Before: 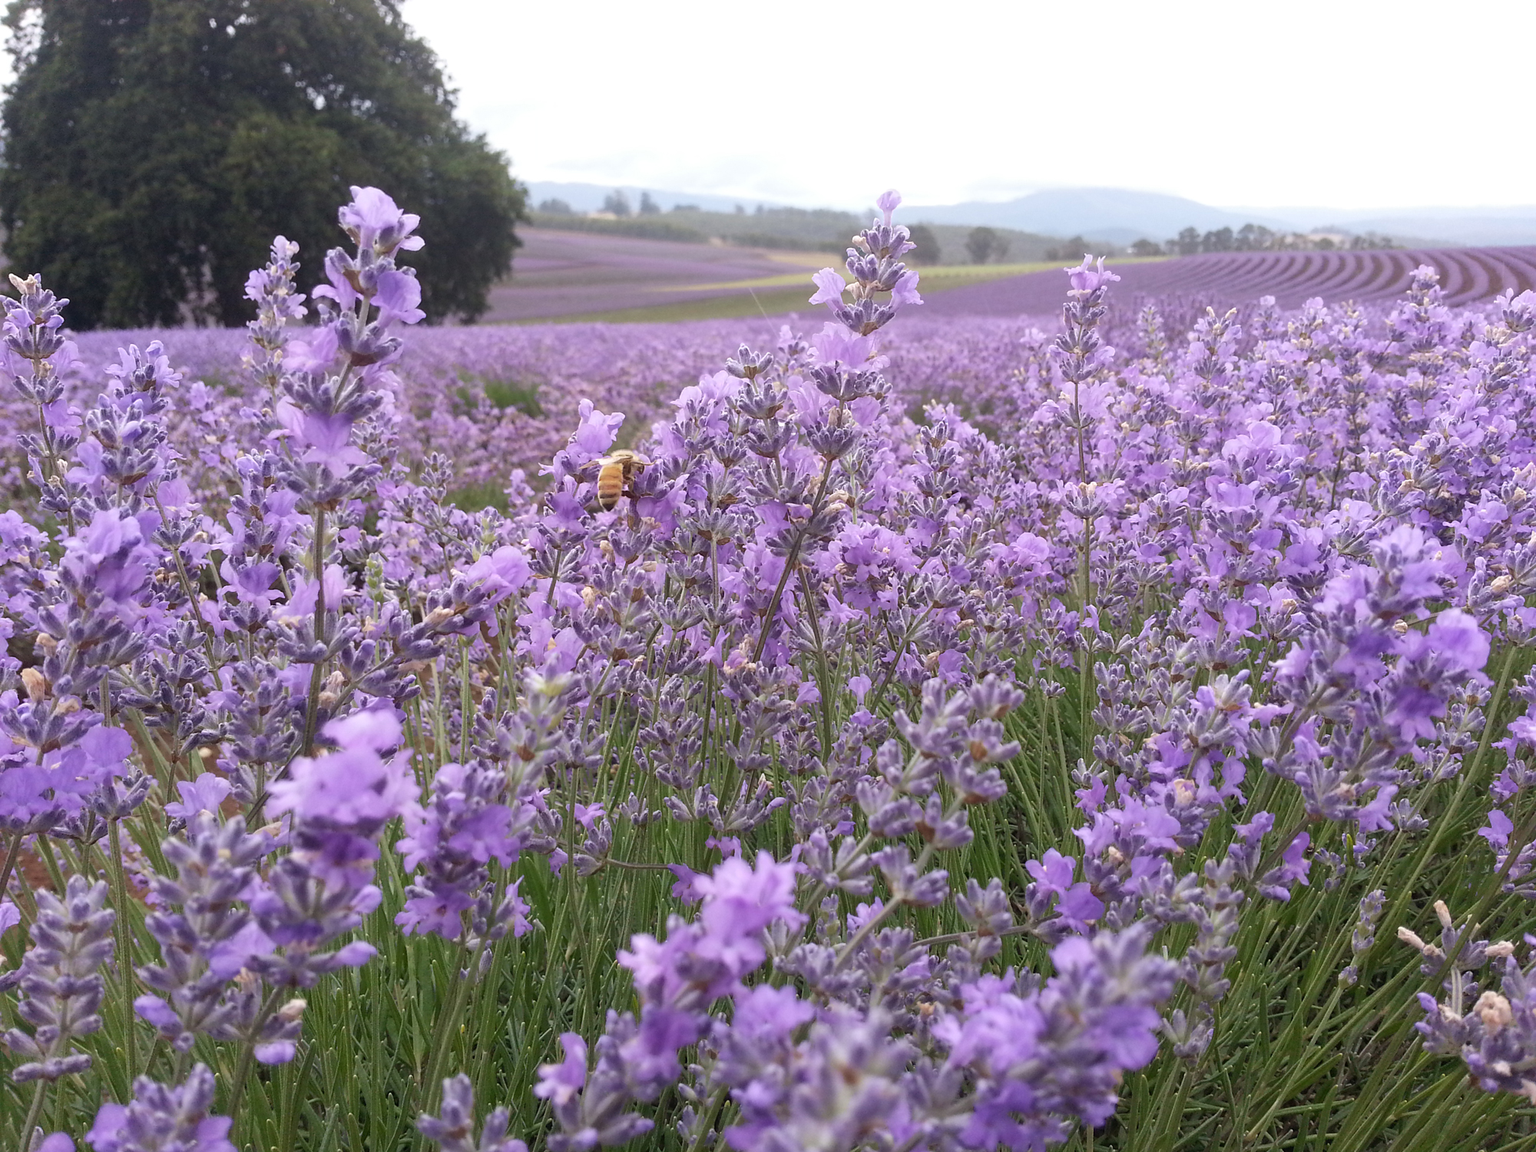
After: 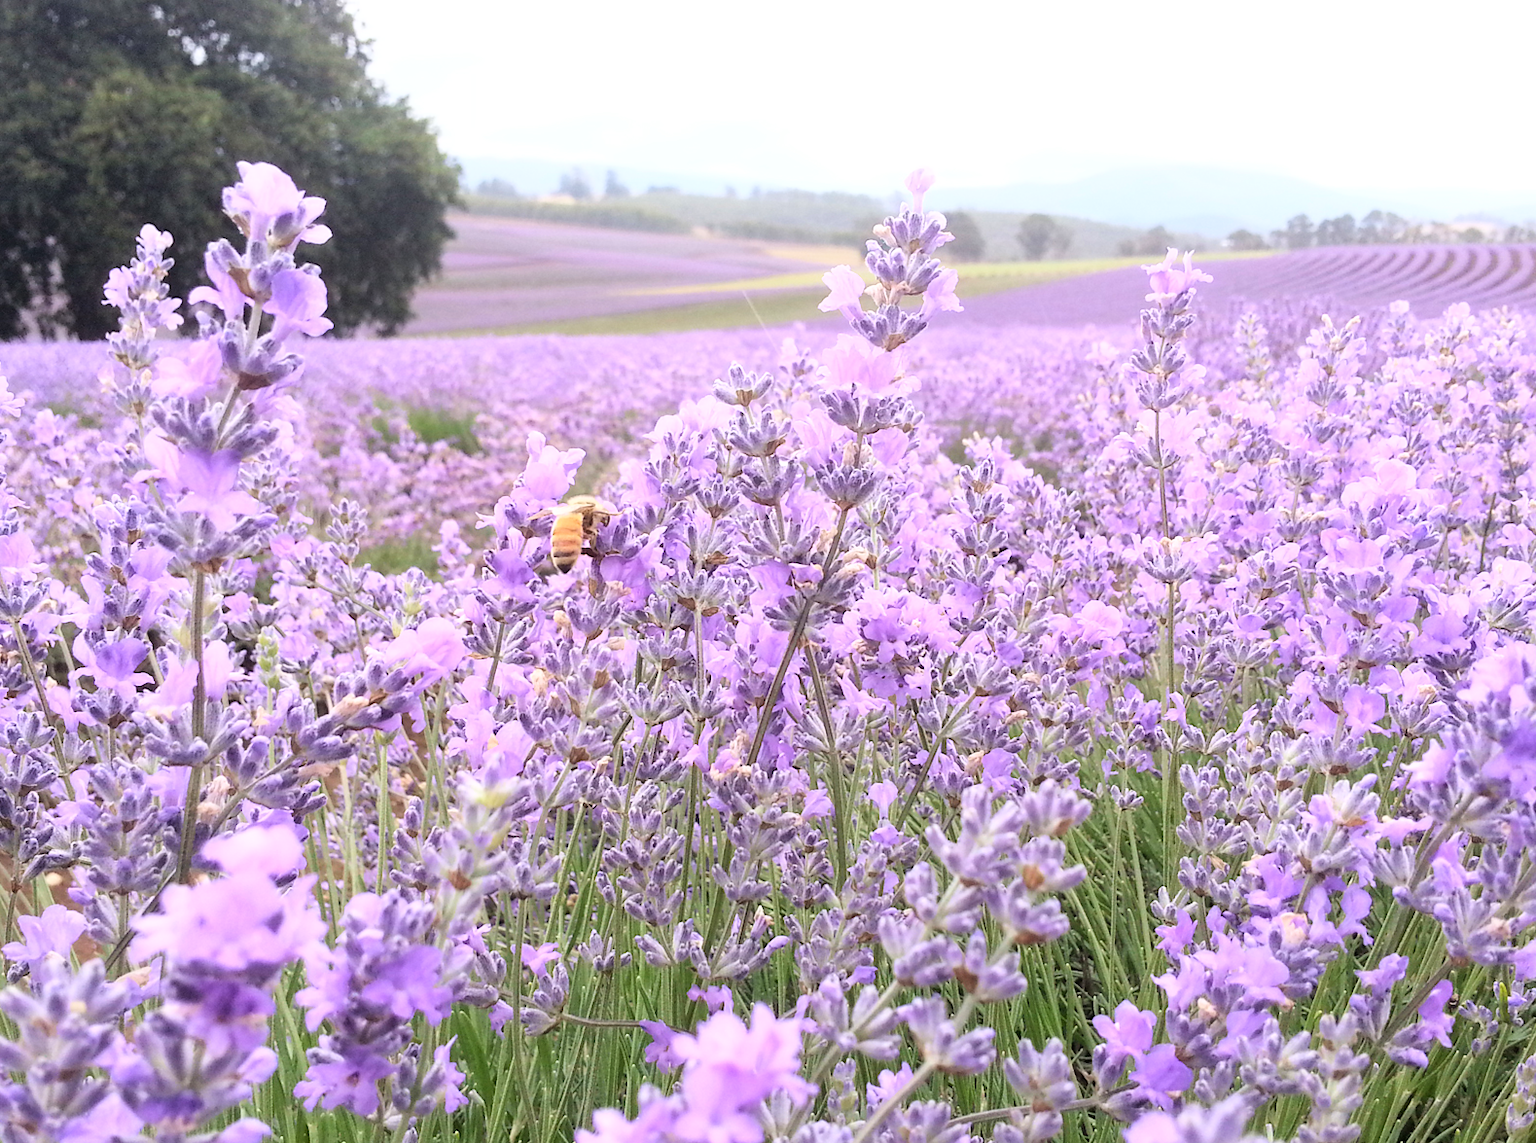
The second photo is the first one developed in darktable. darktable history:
crop and rotate: left 10.638%, top 5.081%, right 10.368%, bottom 16.516%
base curve: curves: ch0 [(0, 0) (0.008, 0.007) (0.022, 0.029) (0.048, 0.089) (0.092, 0.197) (0.191, 0.399) (0.275, 0.534) (0.357, 0.65) (0.477, 0.78) (0.542, 0.833) (0.799, 0.973) (1, 1)]
